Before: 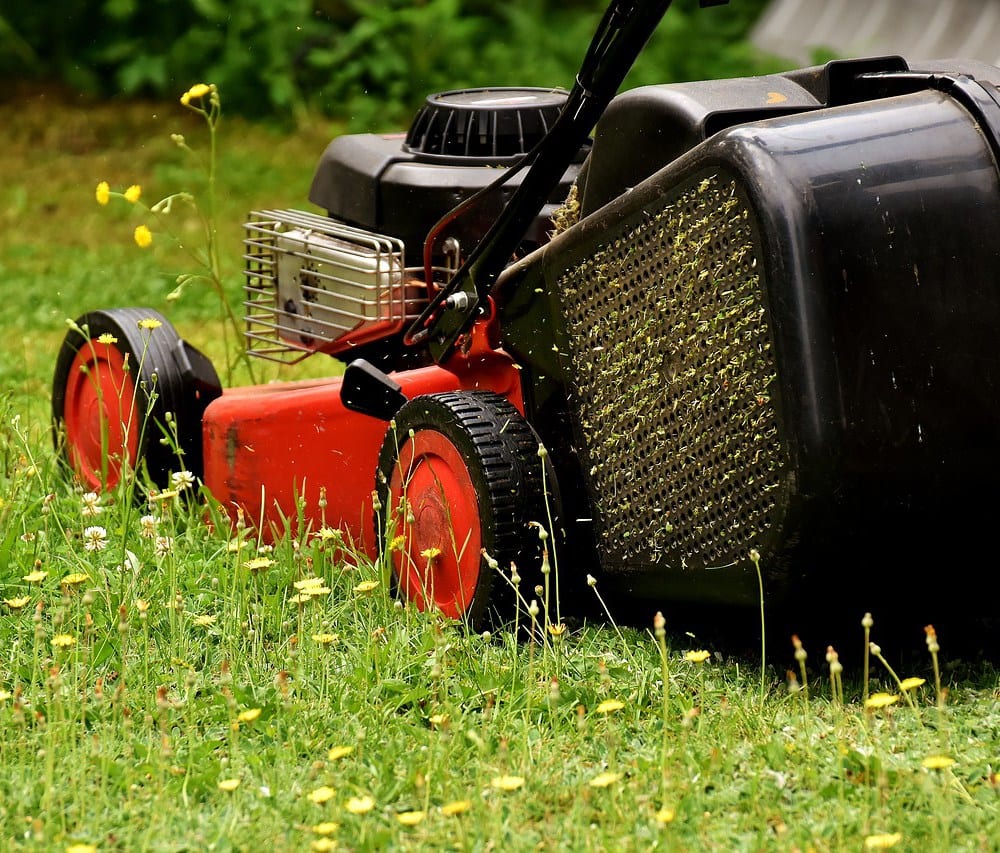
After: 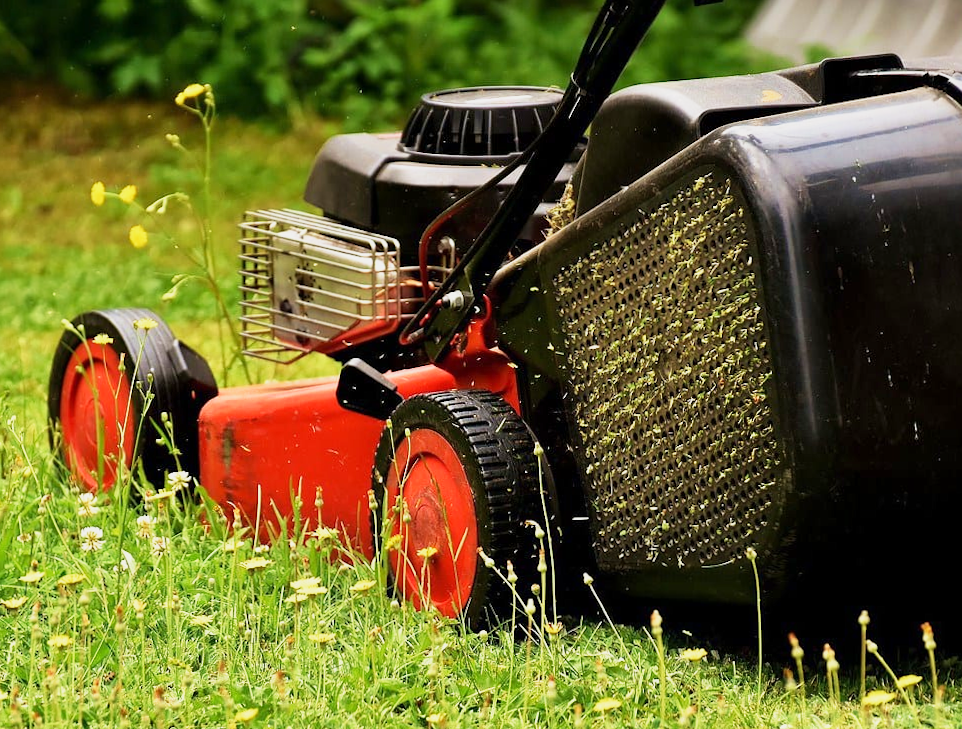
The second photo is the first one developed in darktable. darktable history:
base curve: curves: ch0 [(0, 0) (0.088, 0.125) (0.176, 0.251) (0.354, 0.501) (0.613, 0.749) (1, 0.877)], preserve colors none
crop and rotate: angle 0.2°, left 0.275%, right 3.127%, bottom 14.18%
velvia: on, module defaults
